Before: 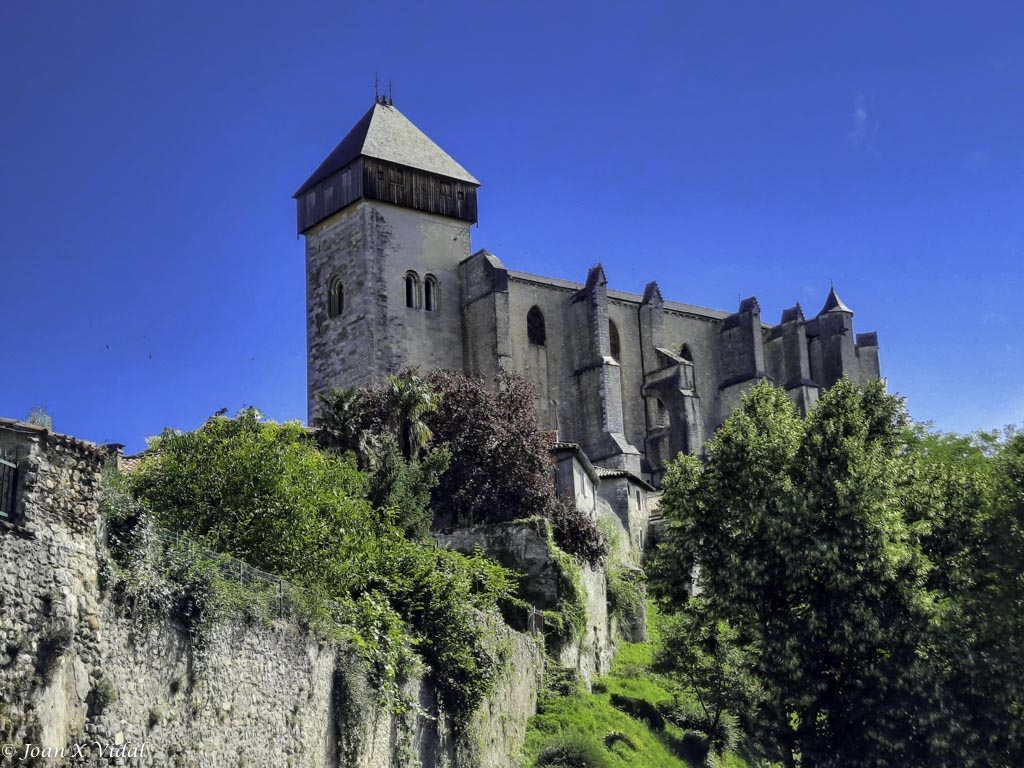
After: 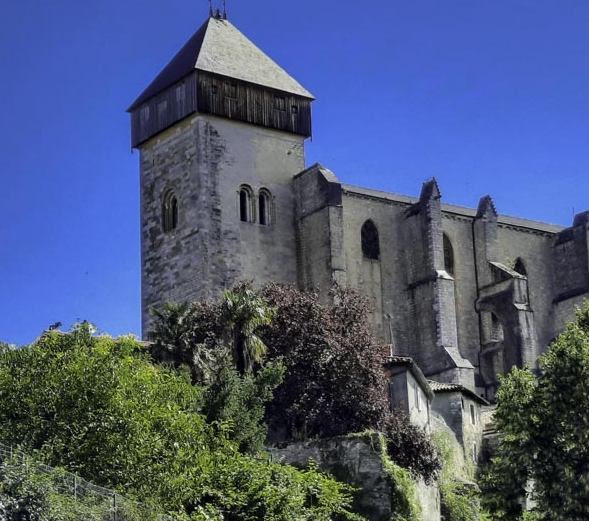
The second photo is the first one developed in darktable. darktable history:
crop: left 16.246%, top 11.305%, right 26.212%, bottom 20.762%
